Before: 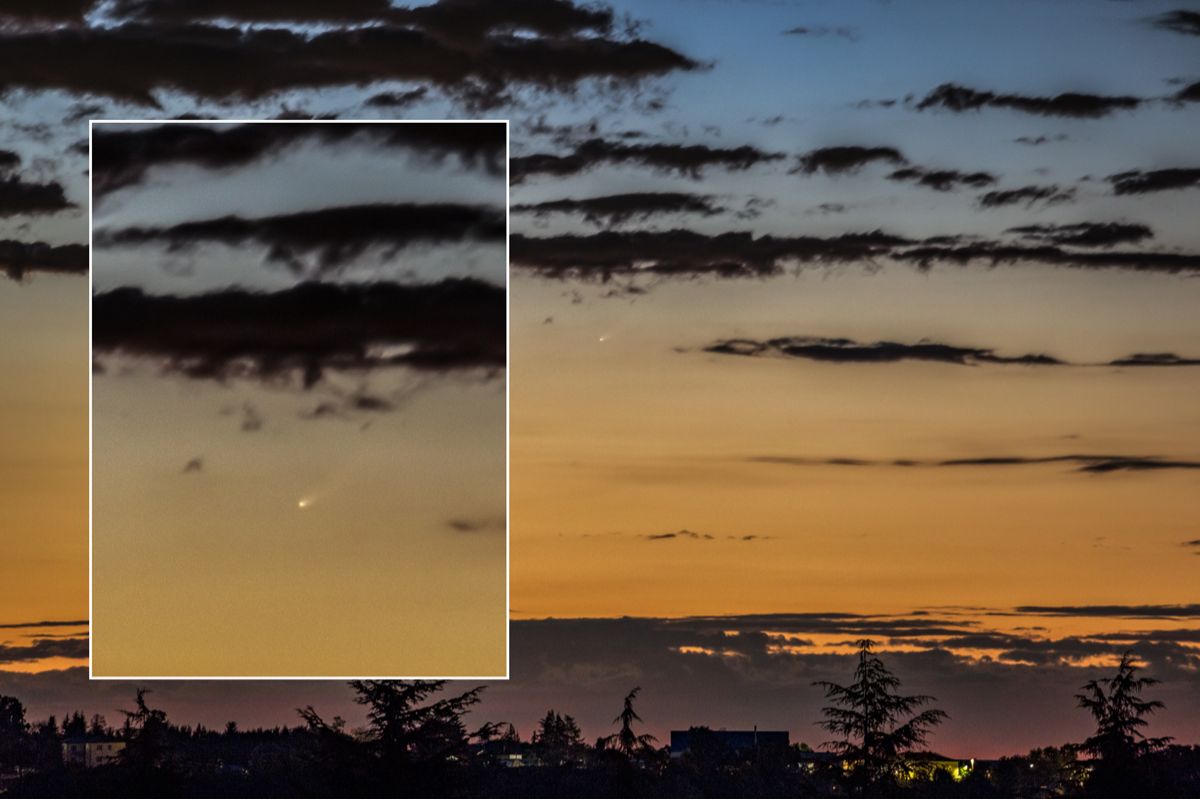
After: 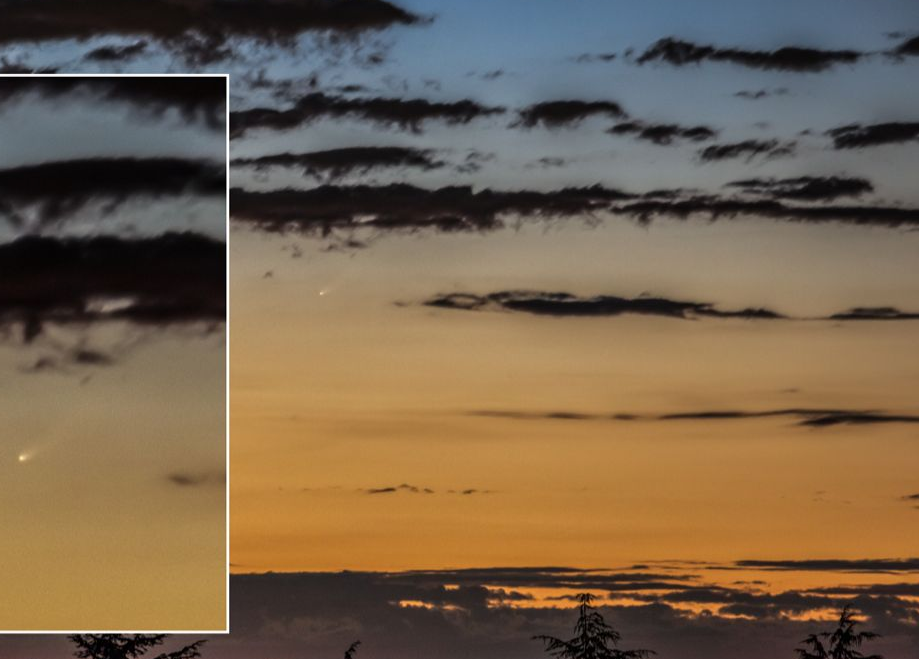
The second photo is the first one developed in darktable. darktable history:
crop: left 23.384%, top 5.822%, bottom 11.694%
shadows and highlights: shadows -25.31, highlights 48.19, soften with gaussian
